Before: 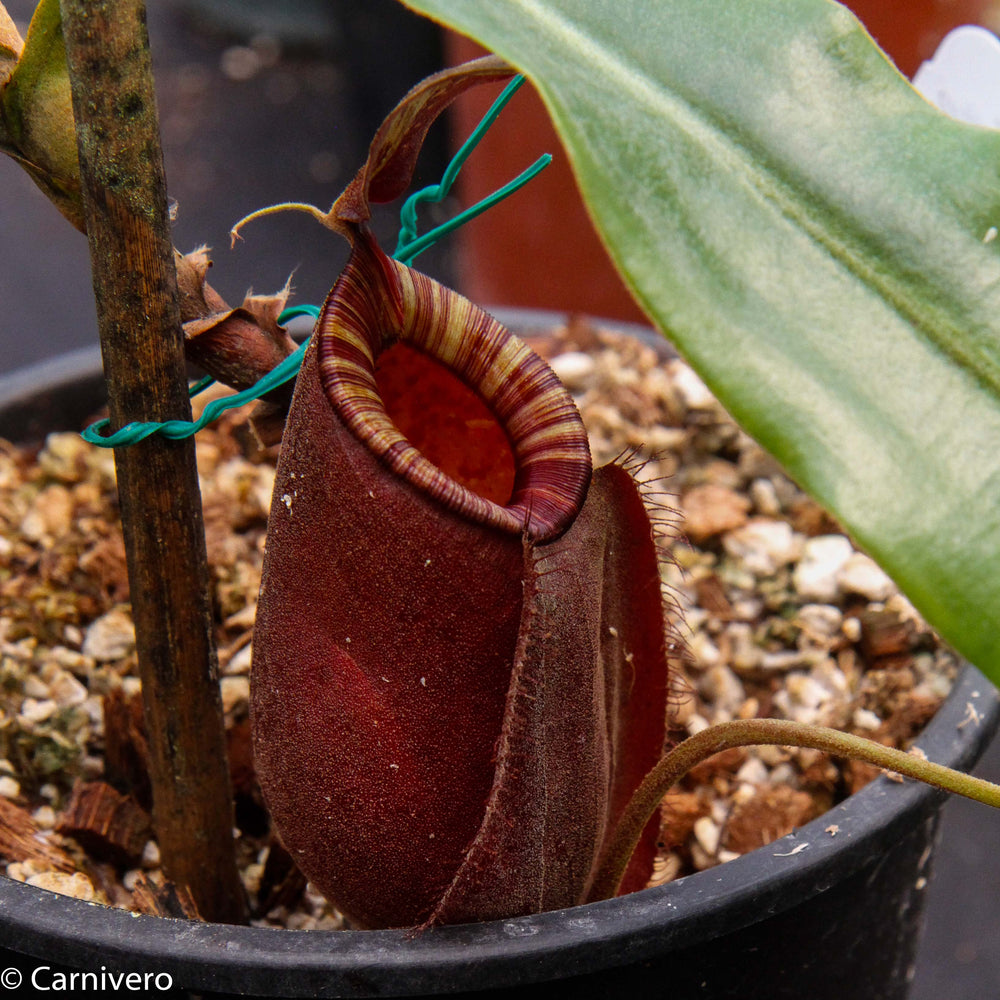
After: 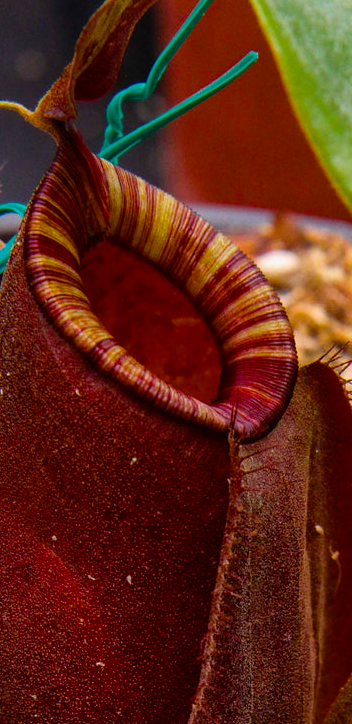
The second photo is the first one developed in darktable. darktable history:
color balance rgb: linear chroma grading › global chroma 15%, perceptual saturation grading › global saturation 30%
crop and rotate: left 29.476%, top 10.214%, right 35.32%, bottom 17.333%
